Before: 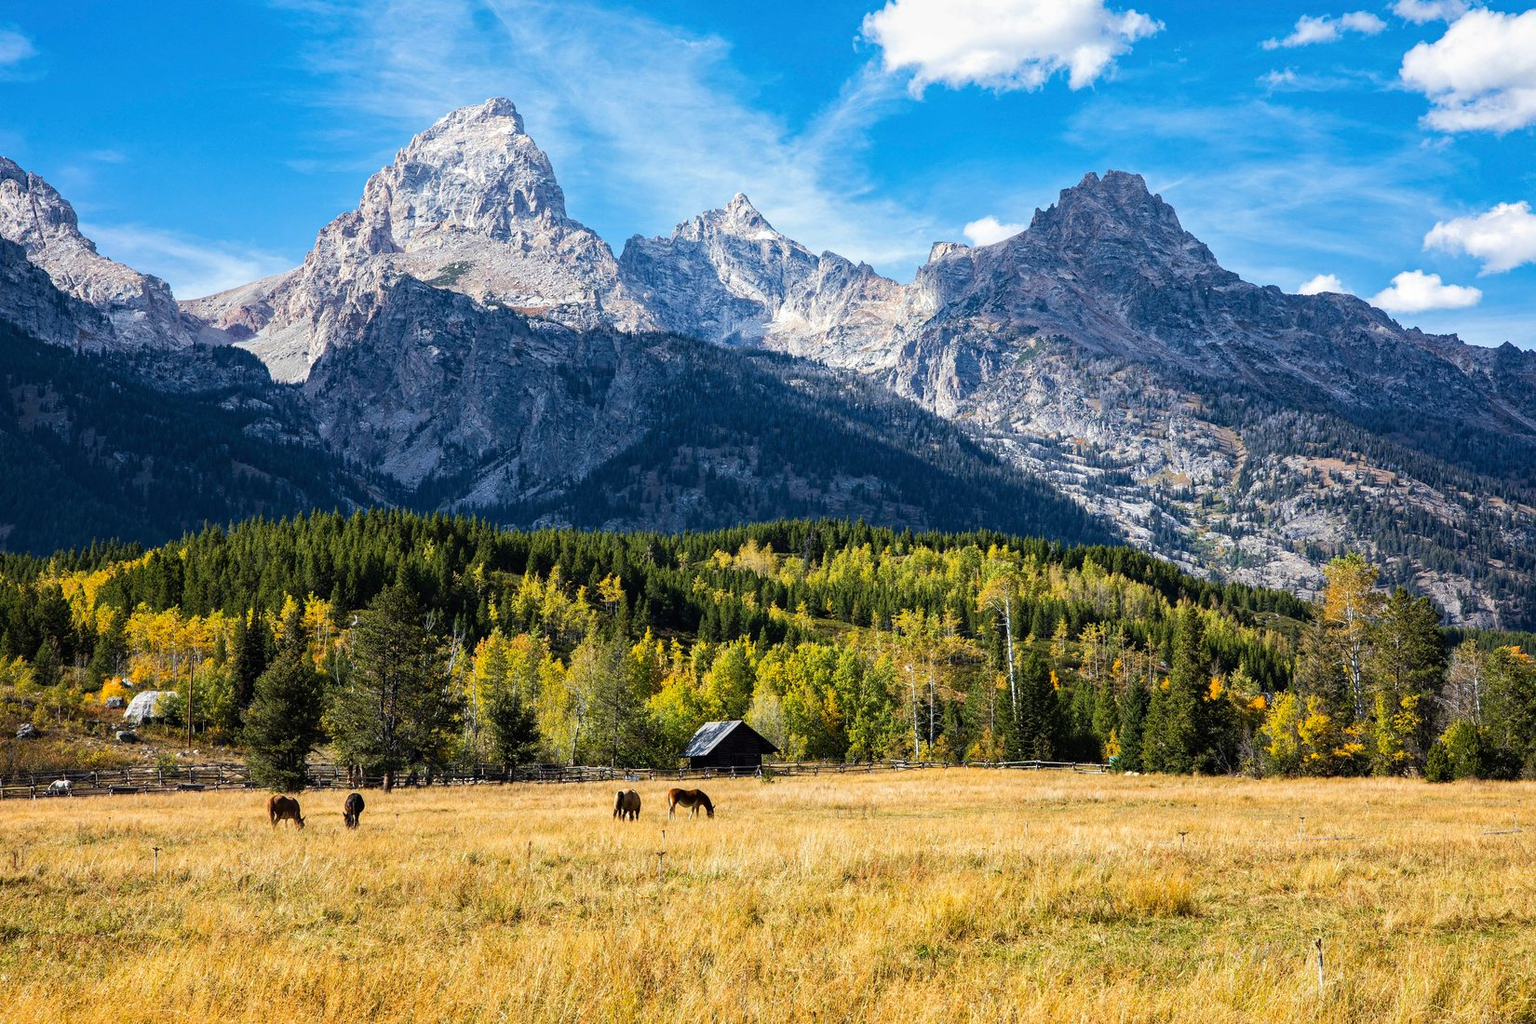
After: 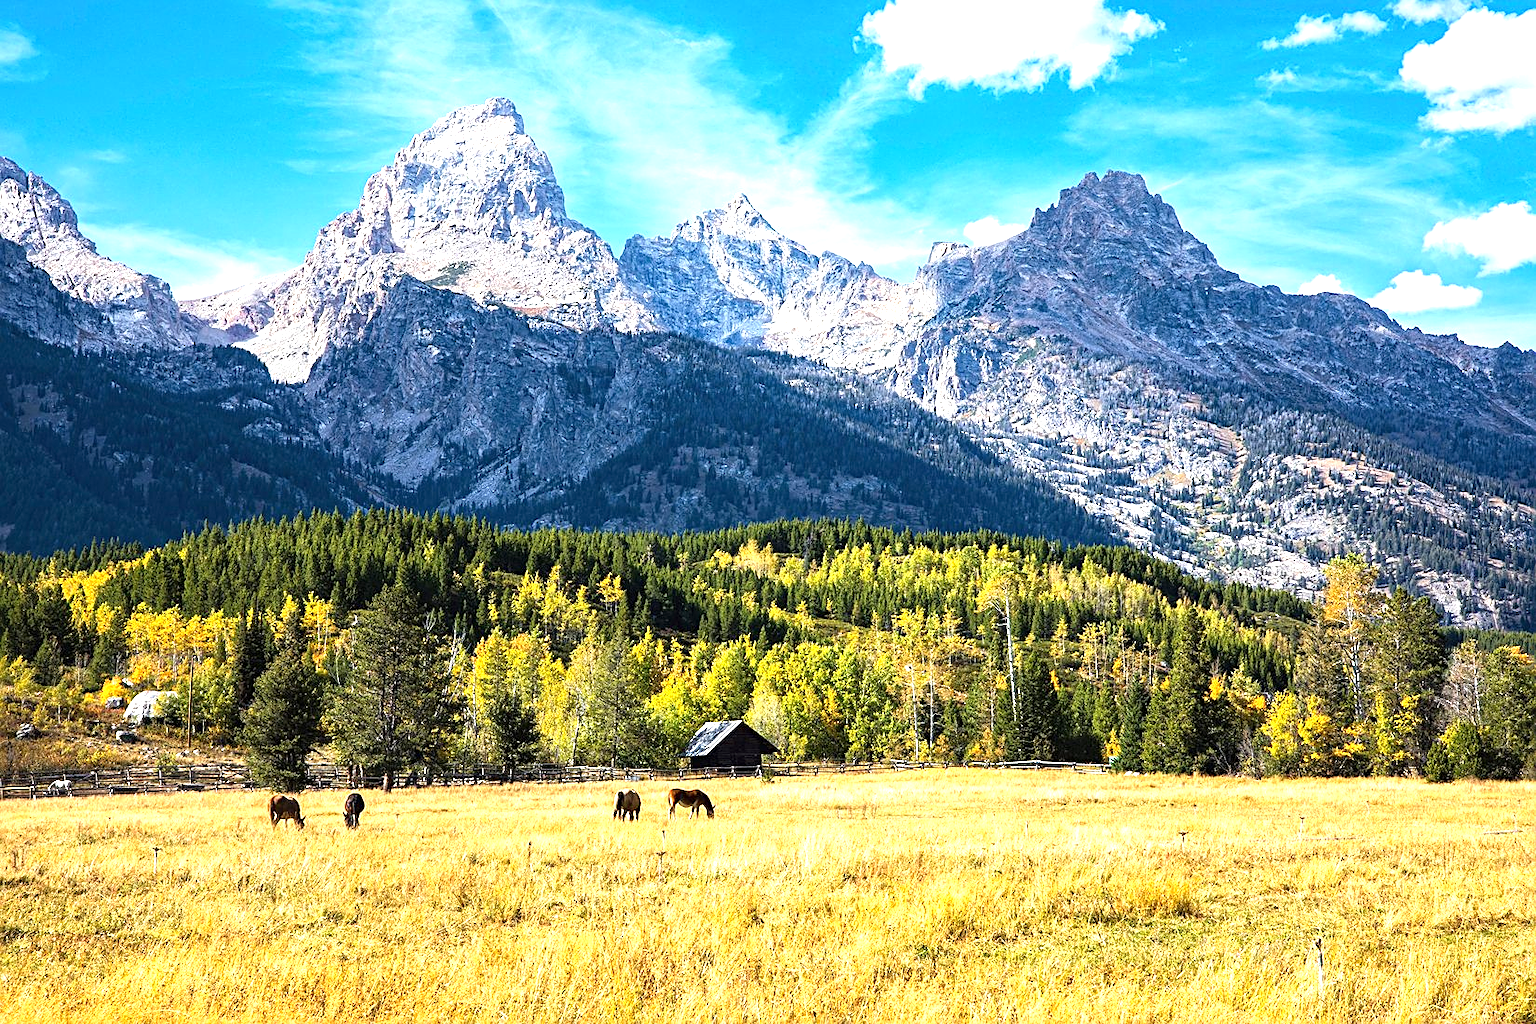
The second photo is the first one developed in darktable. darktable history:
exposure: black level correction 0, exposure 1 EV, compensate exposure bias true, compensate highlight preservation false
sharpen: on, module defaults
tone equalizer: on, module defaults
